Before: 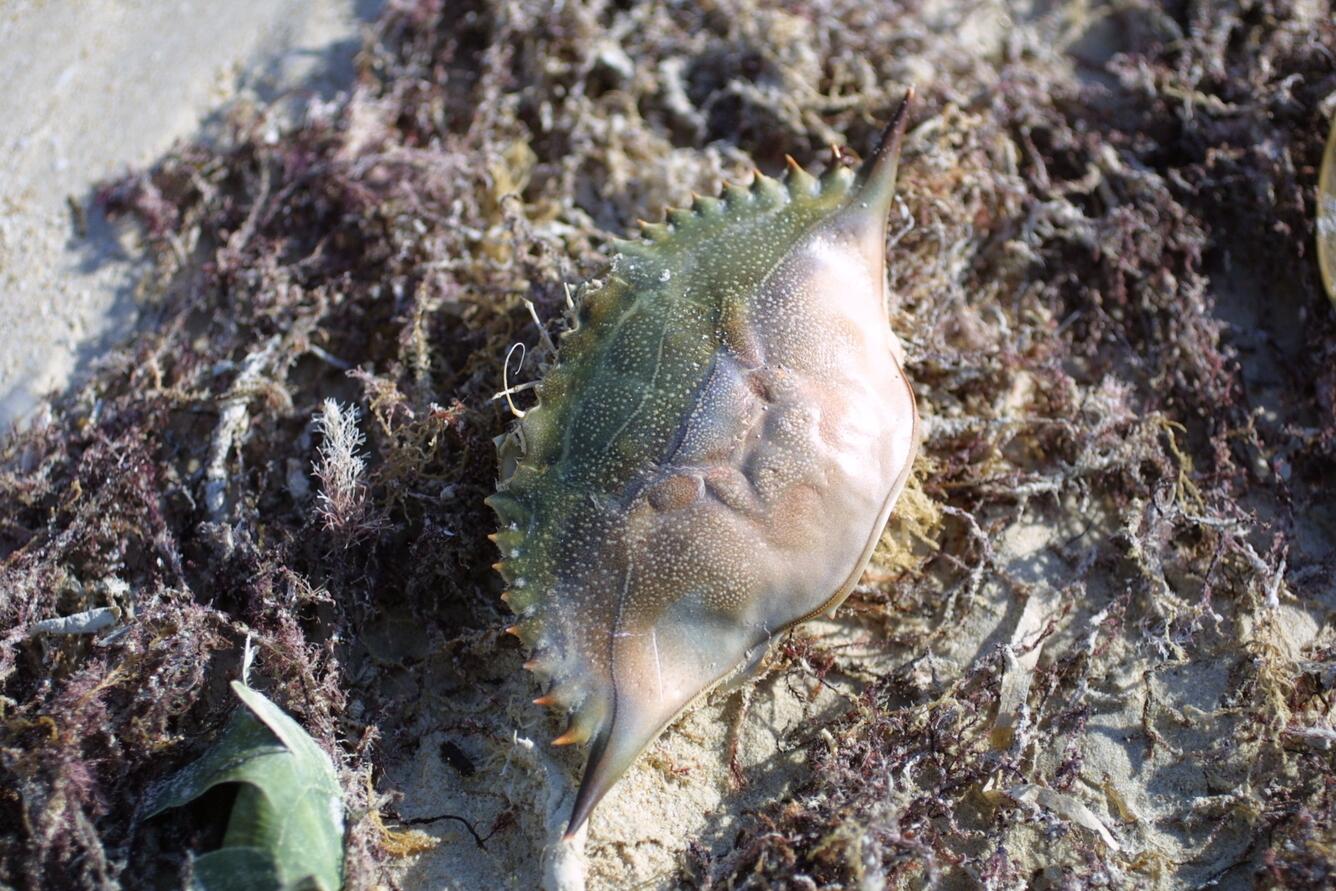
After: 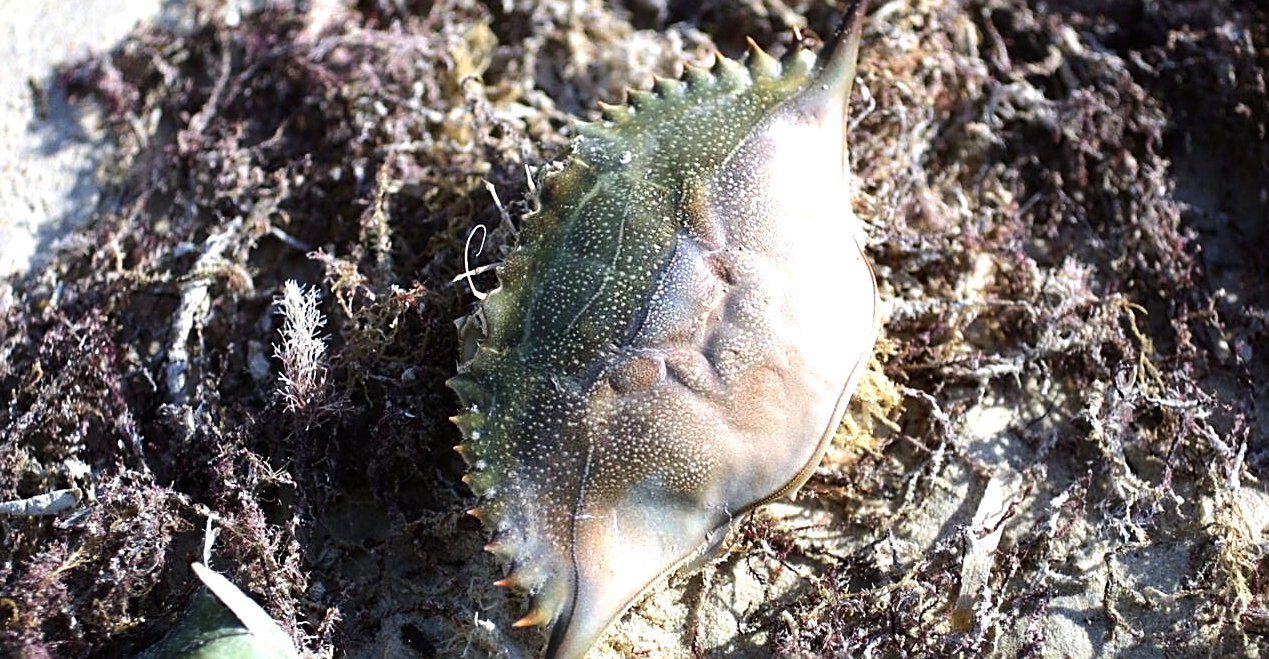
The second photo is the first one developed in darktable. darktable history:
sharpen: on, module defaults
crop and rotate: left 2.991%, top 13.302%, right 1.981%, bottom 12.636%
tone equalizer: -8 EV -0.75 EV, -7 EV -0.7 EV, -6 EV -0.6 EV, -5 EV -0.4 EV, -3 EV 0.4 EV, -2 EV 0.6 EV, -1 EV 0.7 EV, +0 EV 0.75 EV, edges refinement/feathering 500, mask exposure compensation -1.57 EV, preserve details no
